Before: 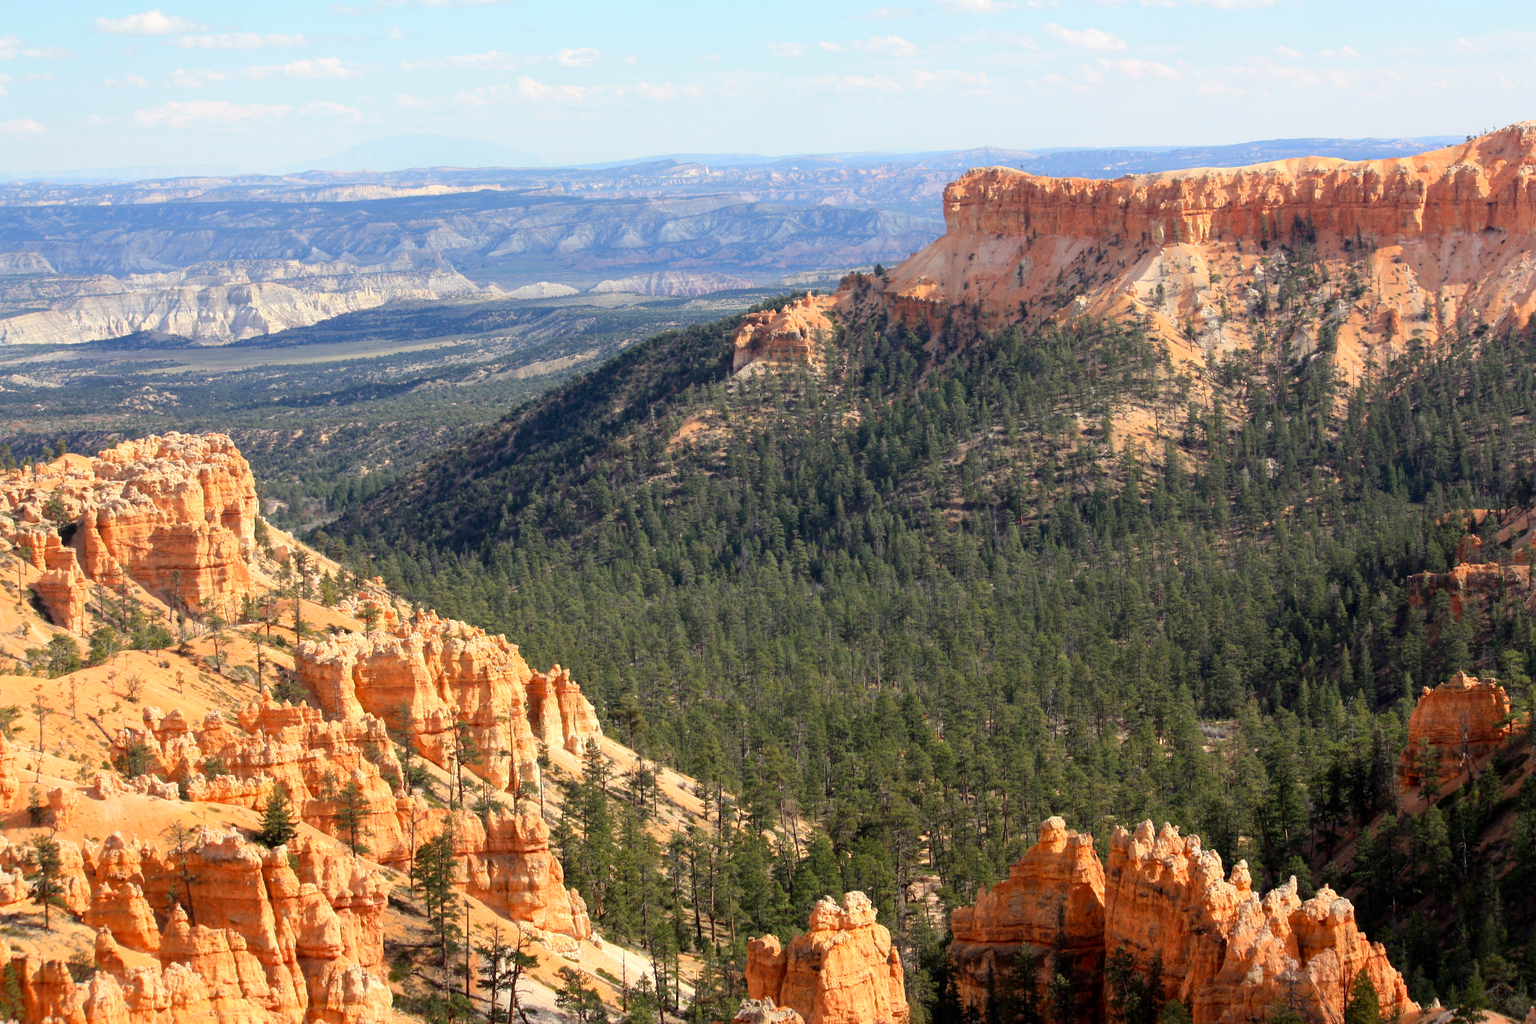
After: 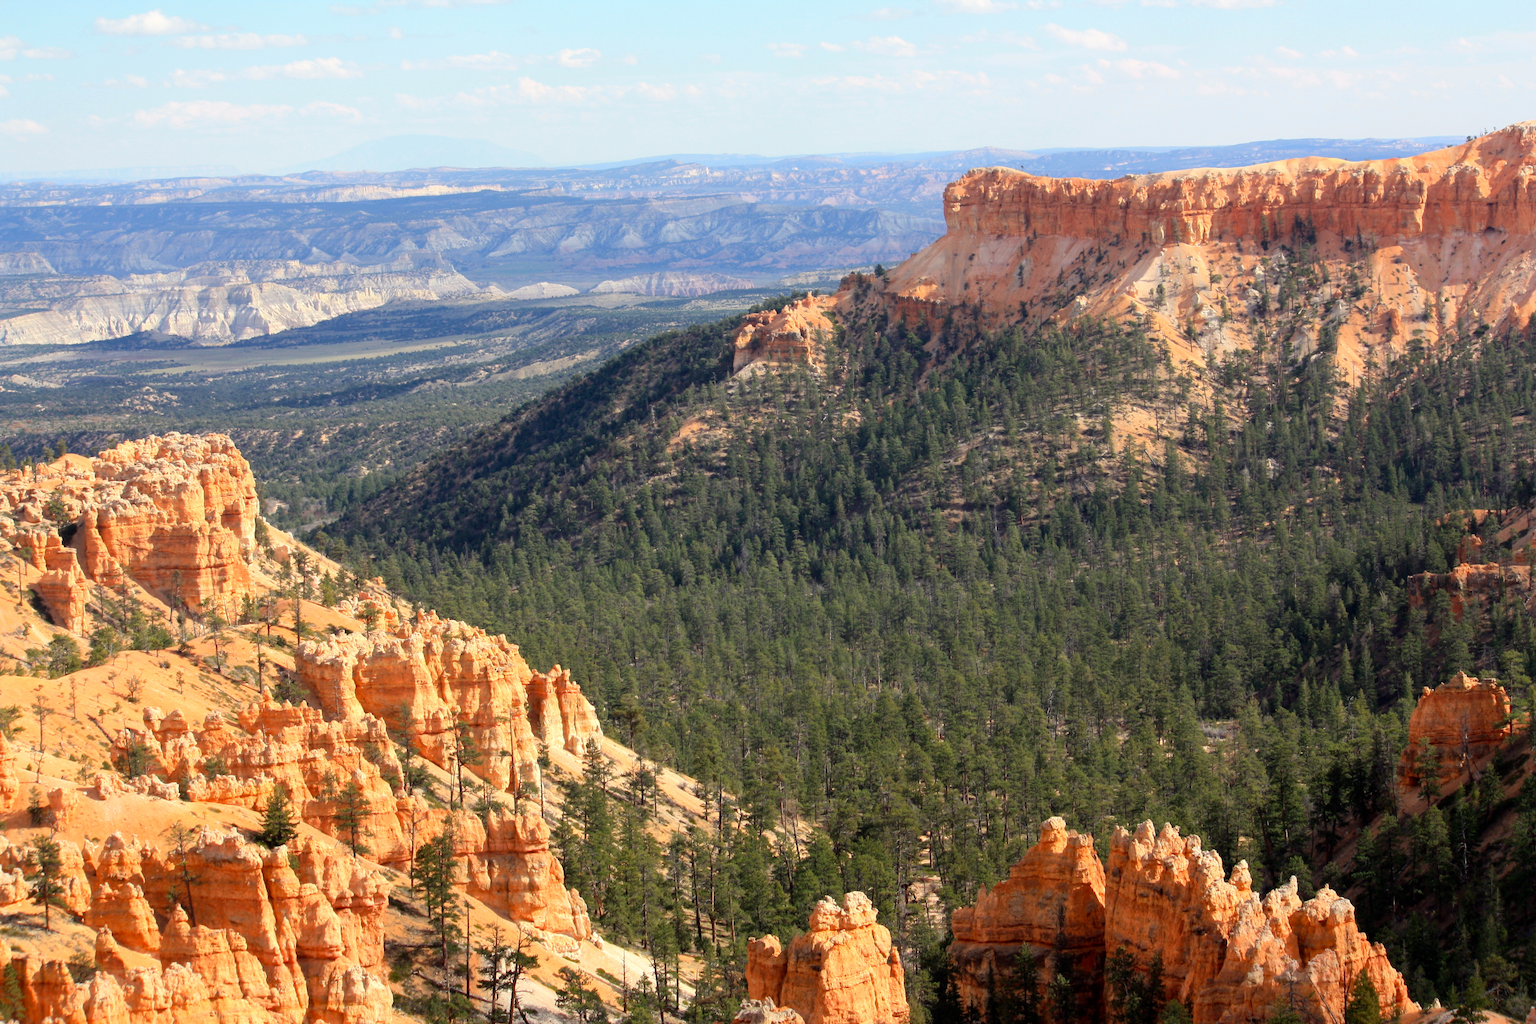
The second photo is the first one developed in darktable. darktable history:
levels: black 0.015%
